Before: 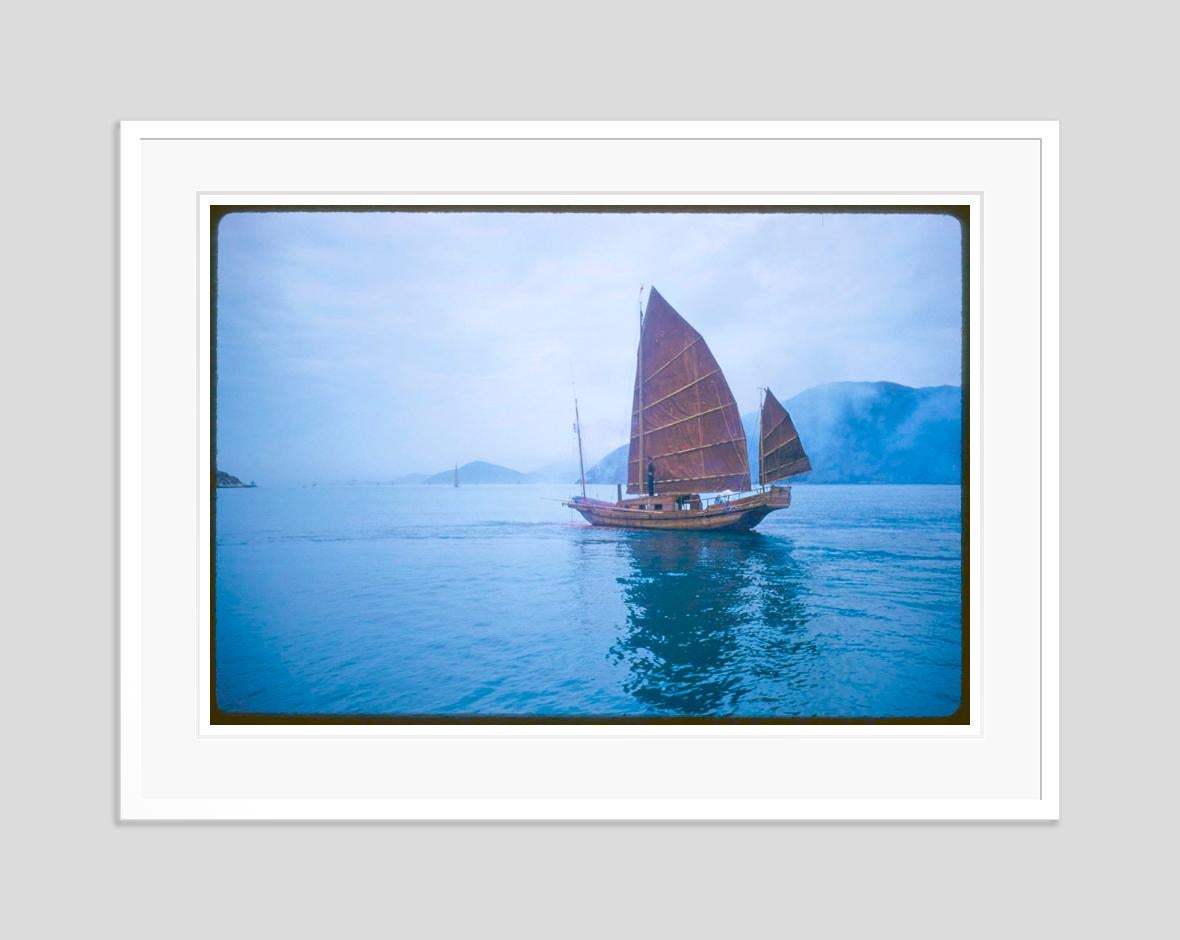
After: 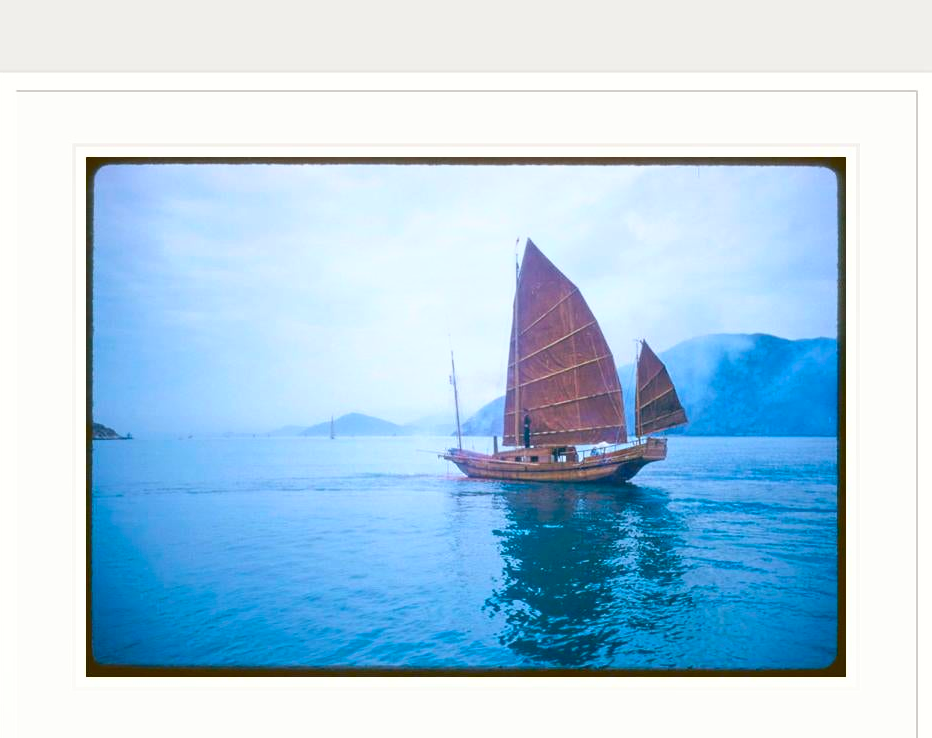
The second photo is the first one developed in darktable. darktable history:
crop and rotate: left 10.575%, top 5.129%, right 10.424%, bottom 16.313%
color balance rgb: shadows lift › chroma 2.041%, shadows lift › hue 50.55°, power › chroma 0.678%, power › hue 60°, perceptual saturation grading › global saturation 30.416%
tone curve: curves: ch0 [(0, 0) (0.003, 0.002) (0.011, 0.01) (0.025, 0.022) (0.044, 0.039) (0.069, 0.061) (0.1, 0.088) (0.136, 0.126) (0.177, 0.167) (0.224, 0.211) (0.277, 0.27) (0.335, 0.335) (0.399, 0.407) (0.468, 0.485) (0.543, 0.569) (0.623, 0.659) (0.709, 0.756) (0.801, 0.851) (0.898, 0.961) (1, 1)], color space Lab, independent channels, preserve colors none
